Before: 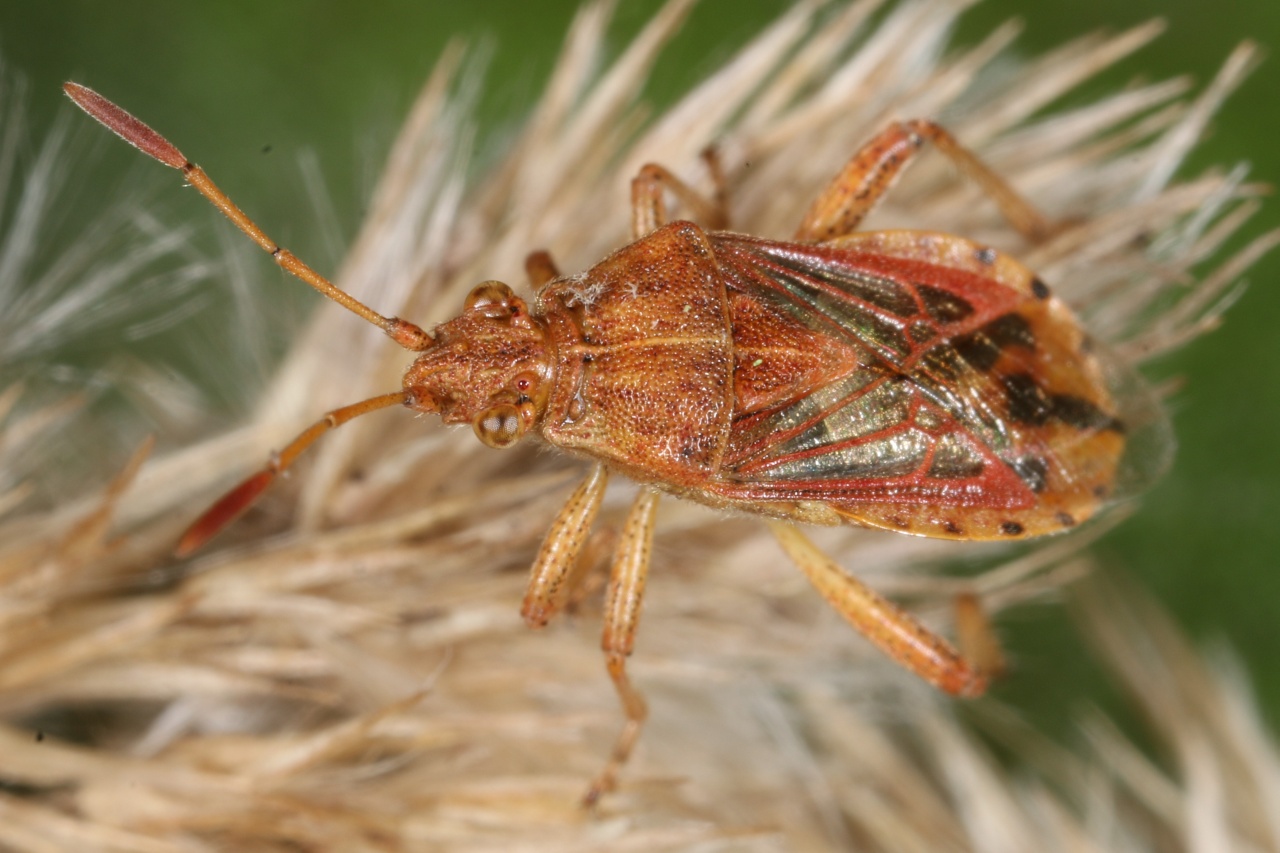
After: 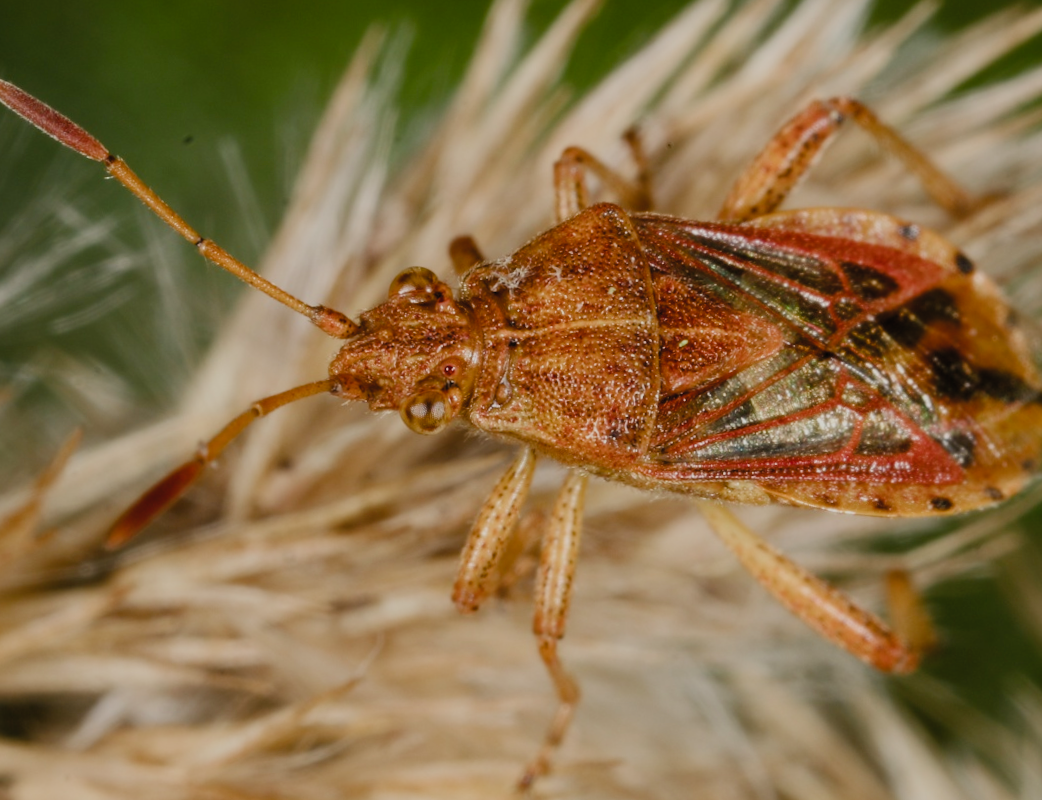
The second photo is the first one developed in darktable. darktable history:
crop and rotate: angle 1.16°, left 4.384%, top 0.626%, right 11.725%, bottom 2.678%
filmic rgb: black relative exposure -7.65 EV, white relative exposure 4.56 EV, threshold -0.307 EV, transition 3.19 EV, structure ↔ texture 99.18%, hardness 3.61, color science v5 (2021), contrast in shadows safe, contrast in highlights safe, enable highlight reconstruction true
color balance rgb: power › luminance -14.892%, highlights gain › luminance 6.915%, highlights gain › chroma 1.895%, highlights gain › hue 87.85°, perceptual saturation grading › global saturation 20%, perceptual saturation grading › highlights -25.078%, perceptual saturation grading › shadows 49.418%
